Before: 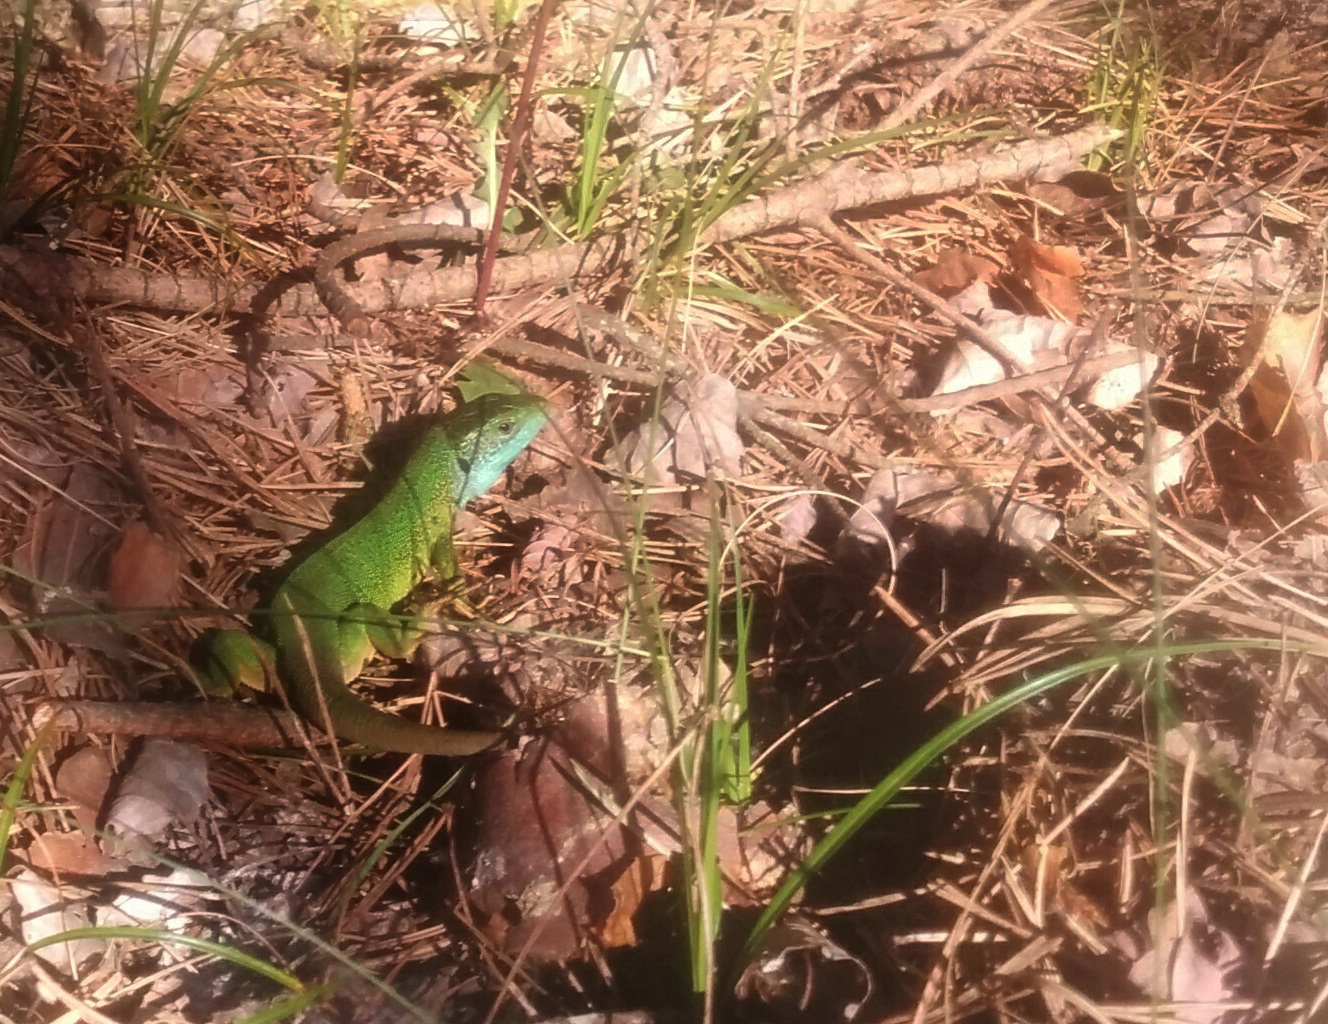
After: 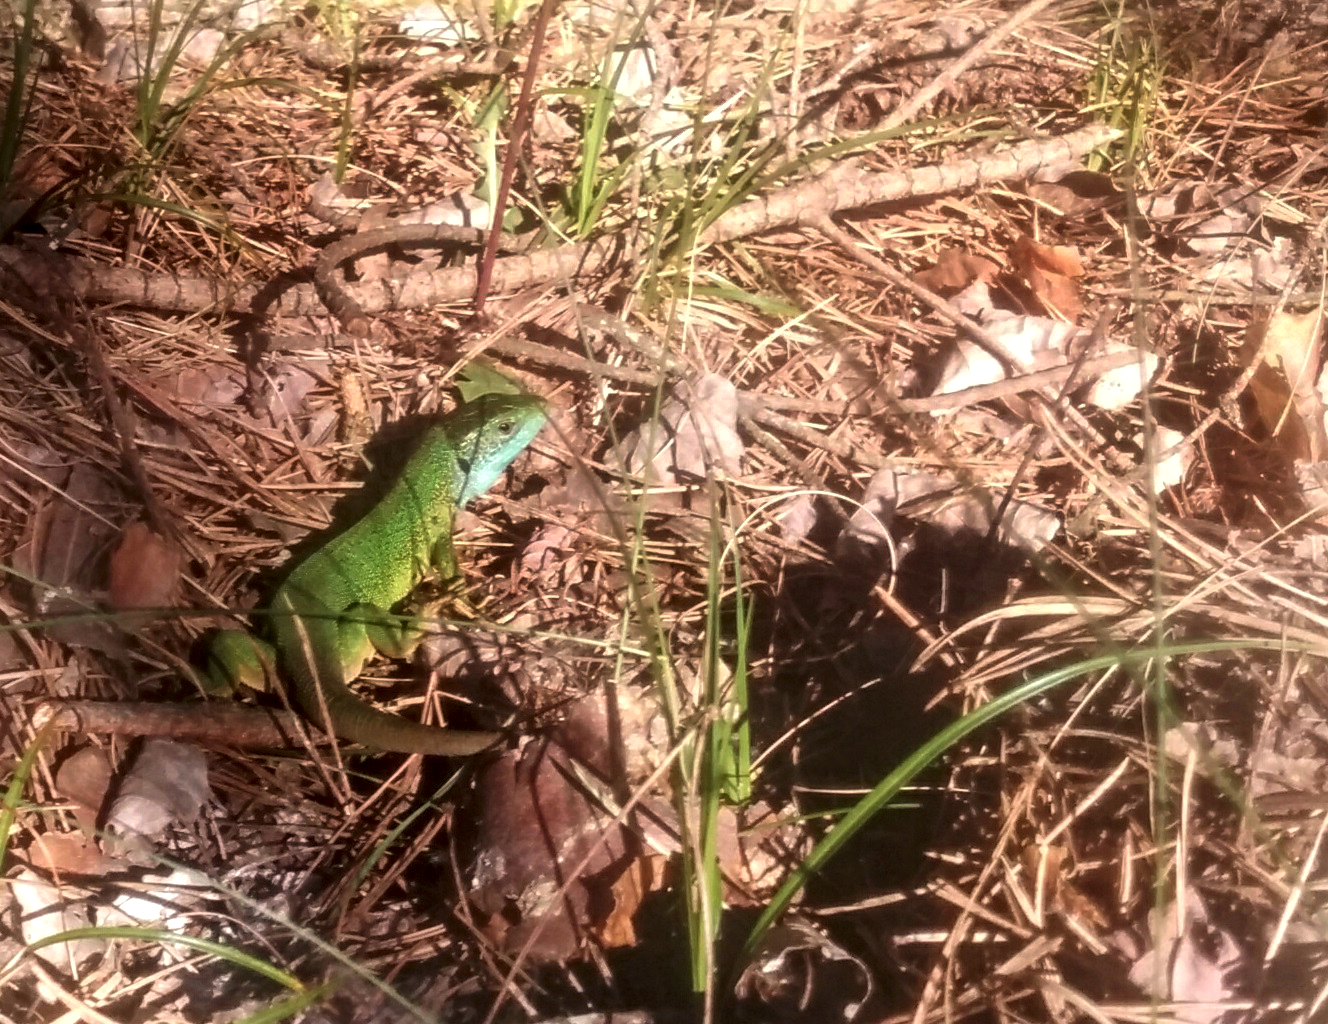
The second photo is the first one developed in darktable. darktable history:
local contrast: detail 130%
contrast equalizer: y [[0.5, 0.5, 0.544, 0.569, 0.5, 0.5], [0.5 ×6], [0.5 ×6], [0 ×6], [0 ×6]]
